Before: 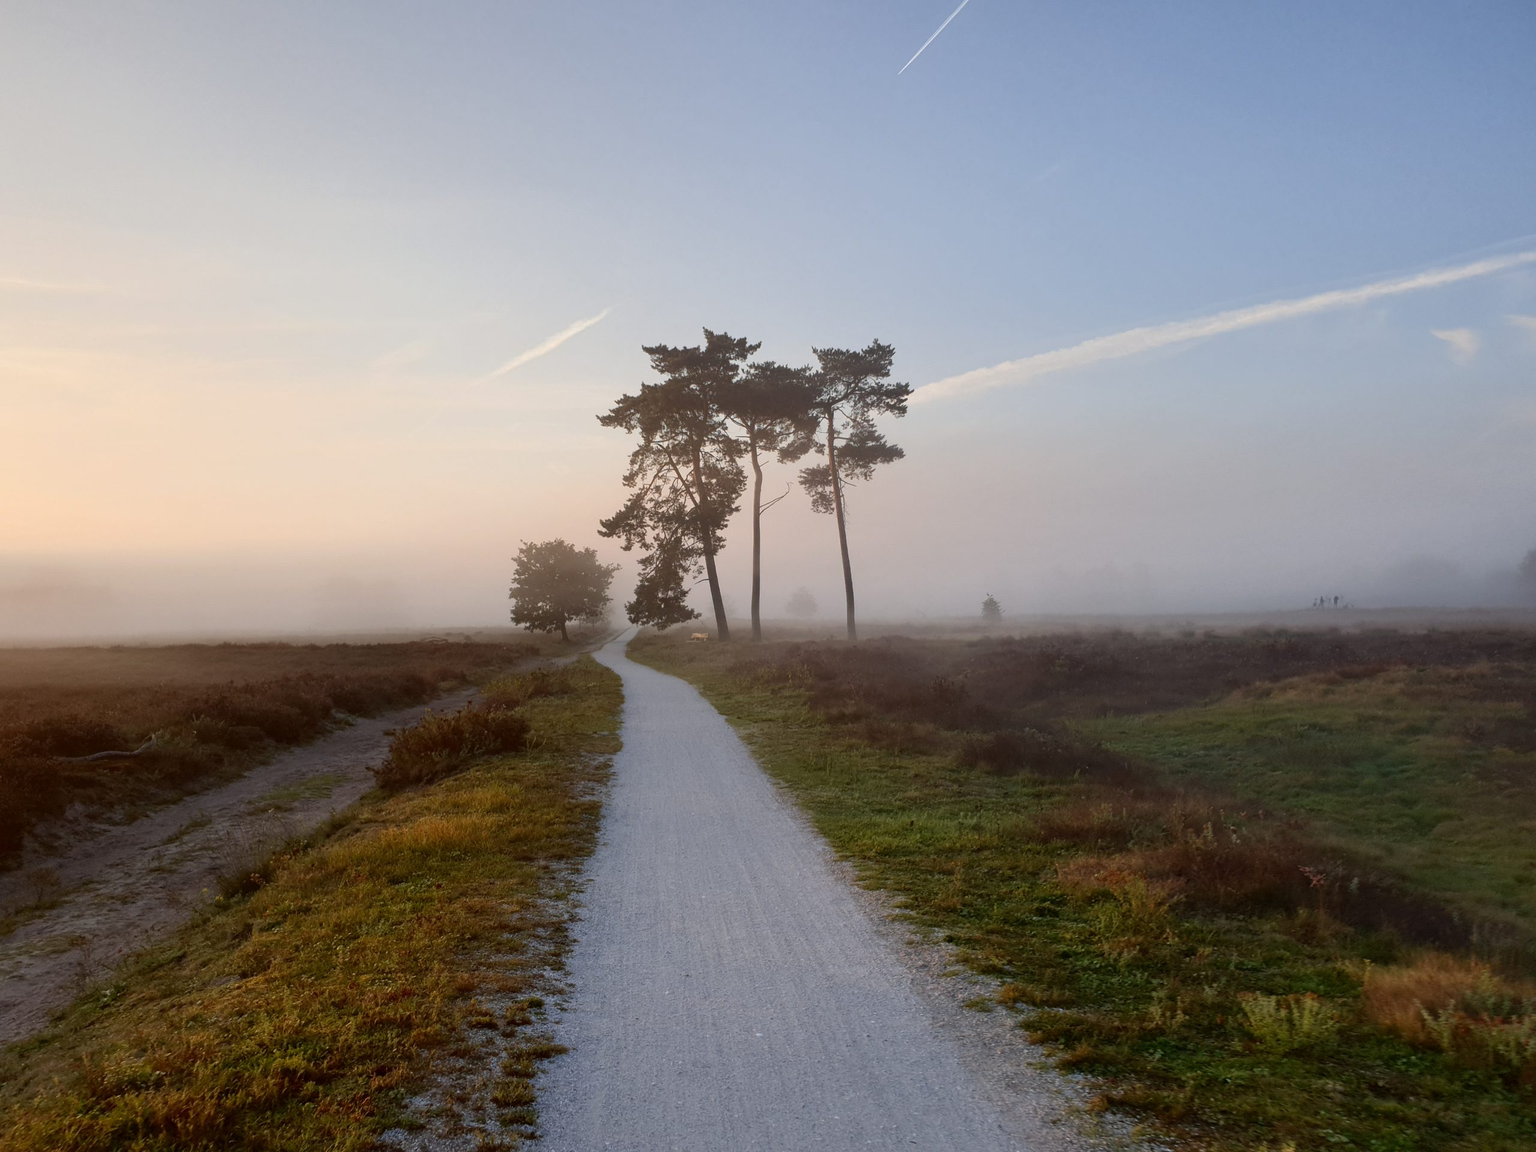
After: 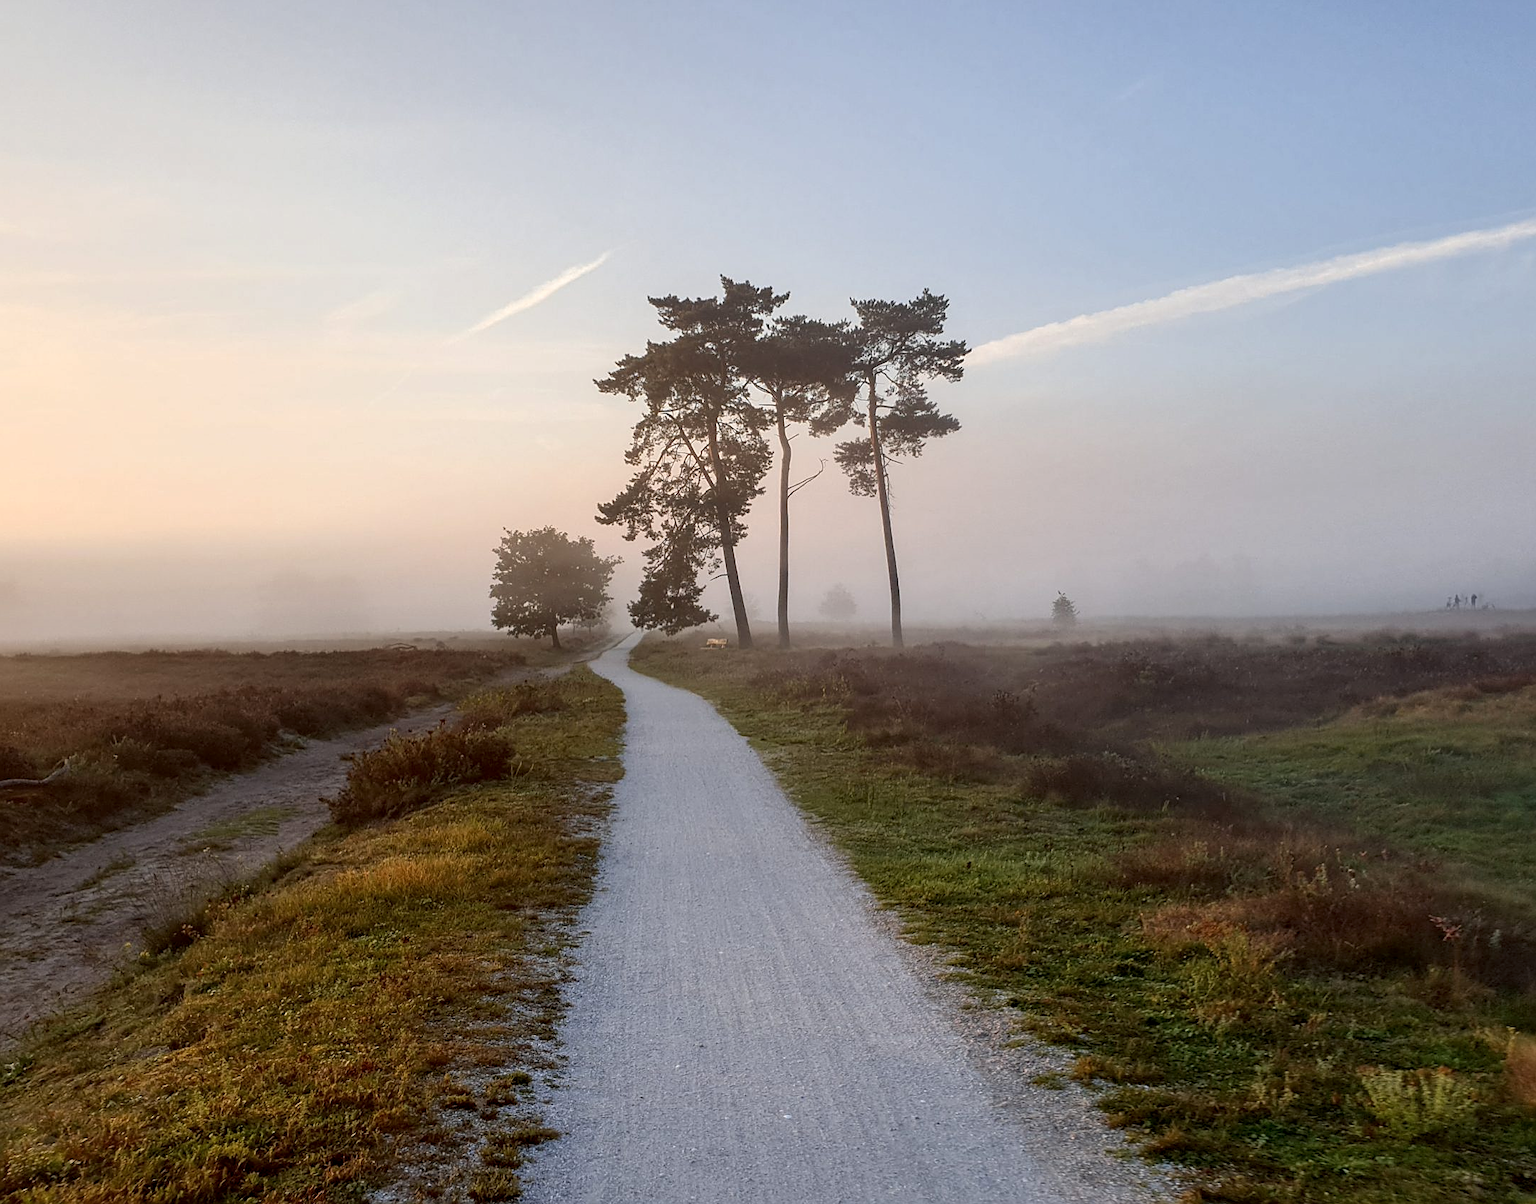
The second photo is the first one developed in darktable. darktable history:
sharpen: on, module defaults
crop: left 6.398%, top 8.399%, right 9.543%, bottom 3.695%
local contrast: on, module defaults
exposure: exposure 0.176 EV, compensate exposure bias true, compensate highlight preservation false
